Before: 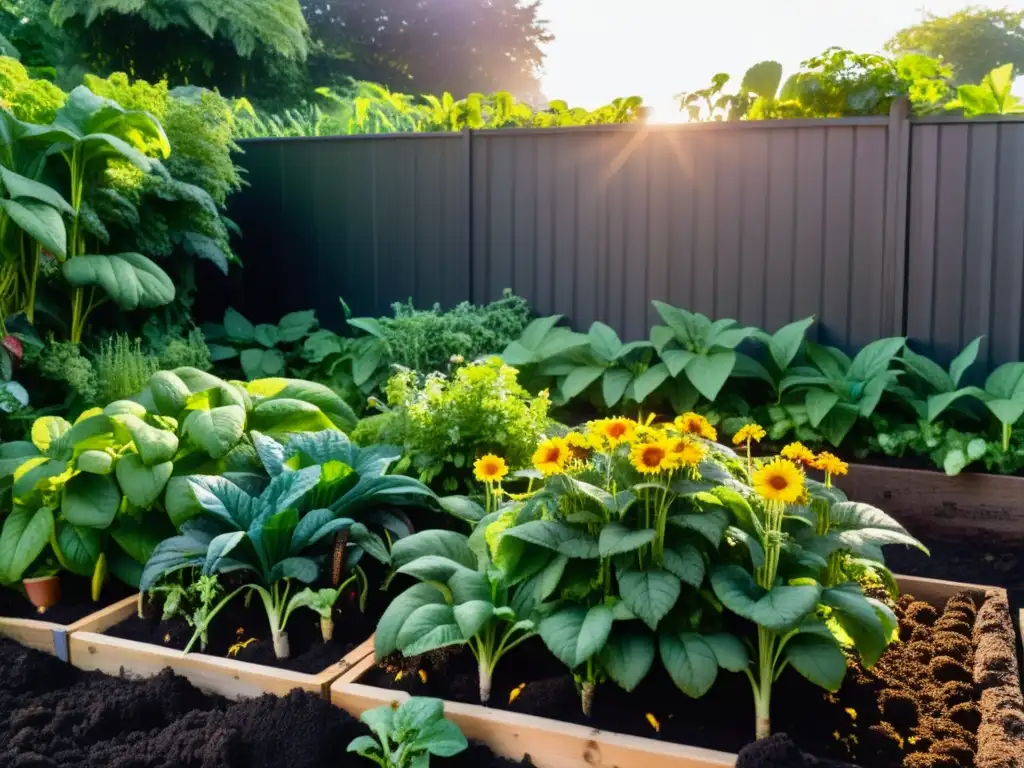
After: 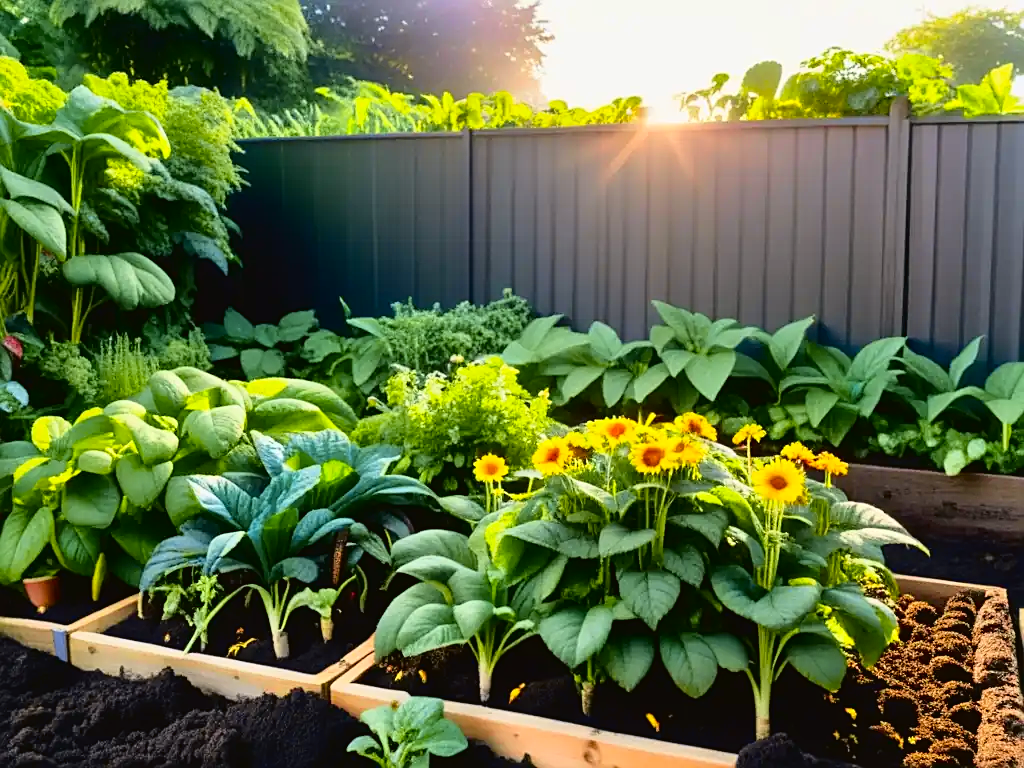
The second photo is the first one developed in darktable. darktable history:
sharpen: on, module defaults
tone curve: curves: ch0 [(0, 0.021) (0.049, 0.044) (0.152, 0.14) (0.328, 0.377) (0.473, 0.543) (0.641, 0.705) (0.85, 0.894) (1, 0.969)]; ch1 [(0, 0) (0.302, 0.331) (0.433, 0.432) (0.472, 0.47) (0.502, 0.503) (0.527, 0.521) (0.564, 0.58) (0.614, 0.626) (0.677, 0.701) (0.859, 0.885) (1, 1)]; ch2 [(0, 0) (0.33, 0.301) (0.447, 0.44) (0.487, 0.496) (0.502, 0.516) (0.535, 0.563) (0.565, 0.593) (0.608, 0.638) (1, 1)], color space Lab, independent channels, preserve colors none
color balance rgb: linear chroma grading › global chroma 3.45%, perceptual saturation grading › global saturation 11.24%, perceptual brilliance grading › global brilliance 3.04%, global vibrance 2.8%
